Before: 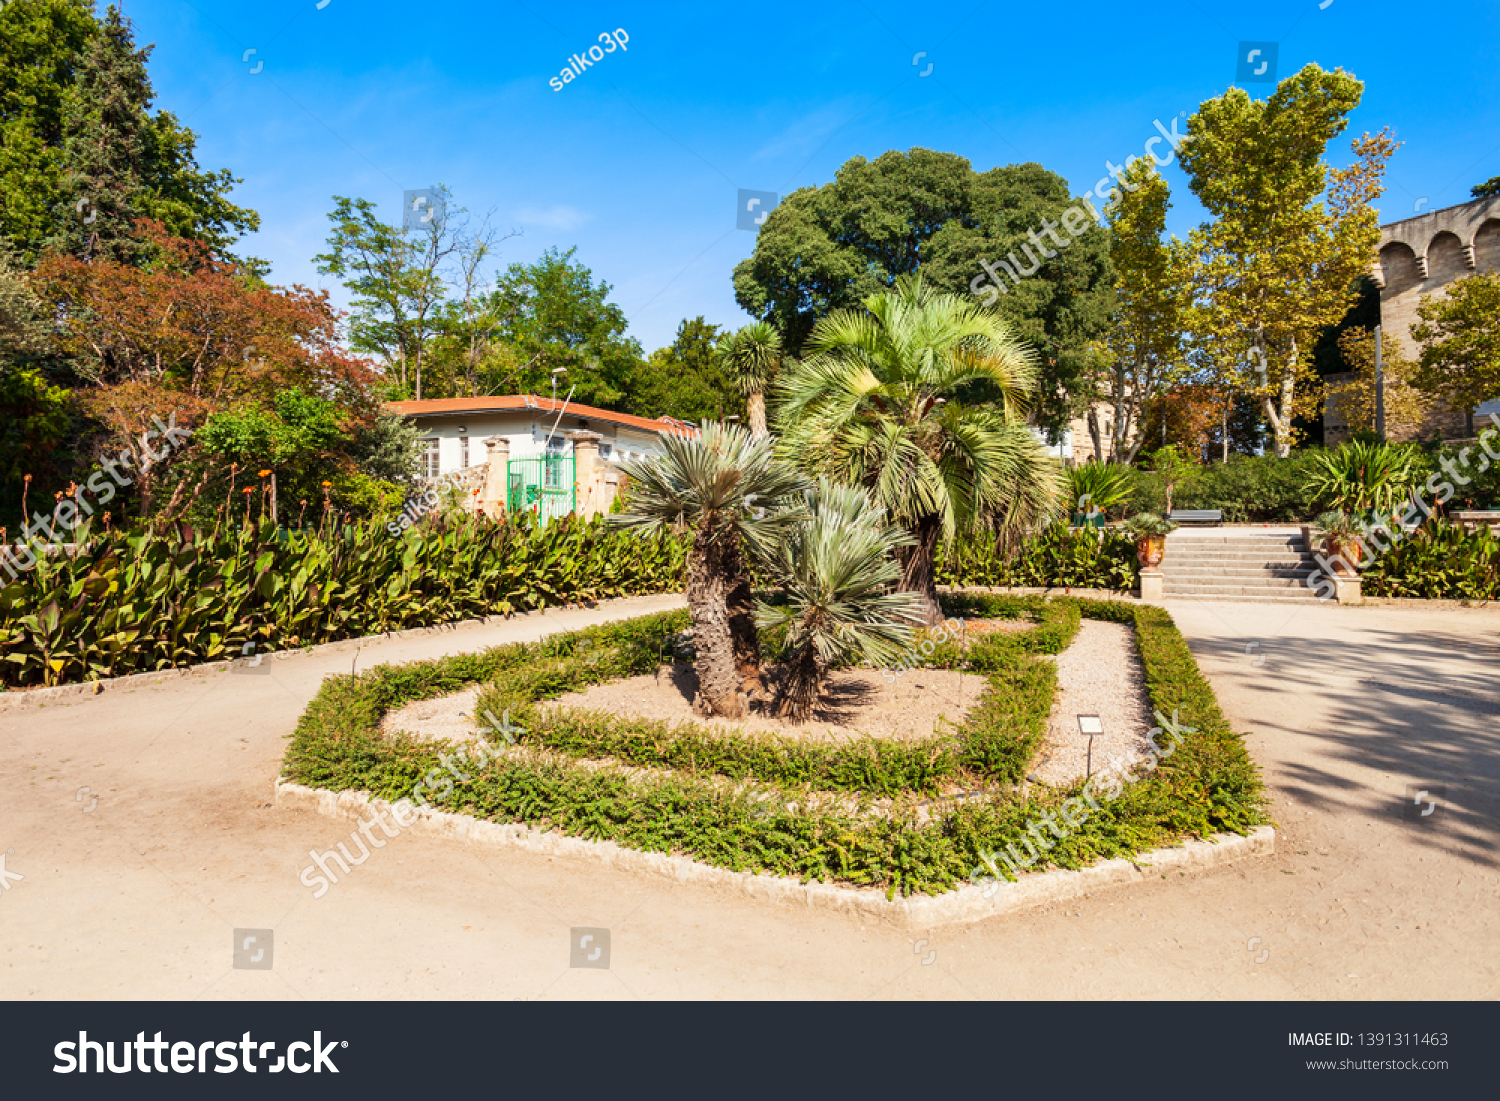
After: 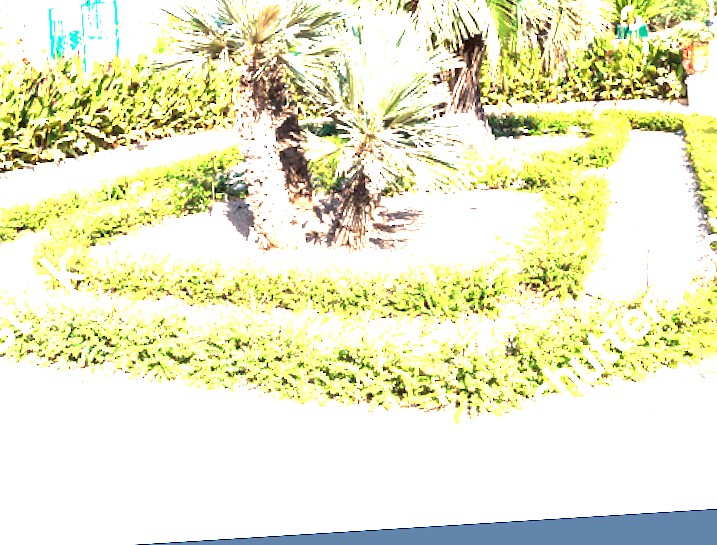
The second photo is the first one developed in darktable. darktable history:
exposure: exposure 3 EV, compensate highlight preservation false
color calibration: illuminant Planckian (black body), x 0.378, y 0.375, temperature 4065 K
crop: left 29.672%, top 41.786%, right 20.851%, bottom 3.487%
rotate and perspective: rotation -3.52°, crop left 0.036, crop right 0.964, crop top 0.081, crop bottom 0.919
